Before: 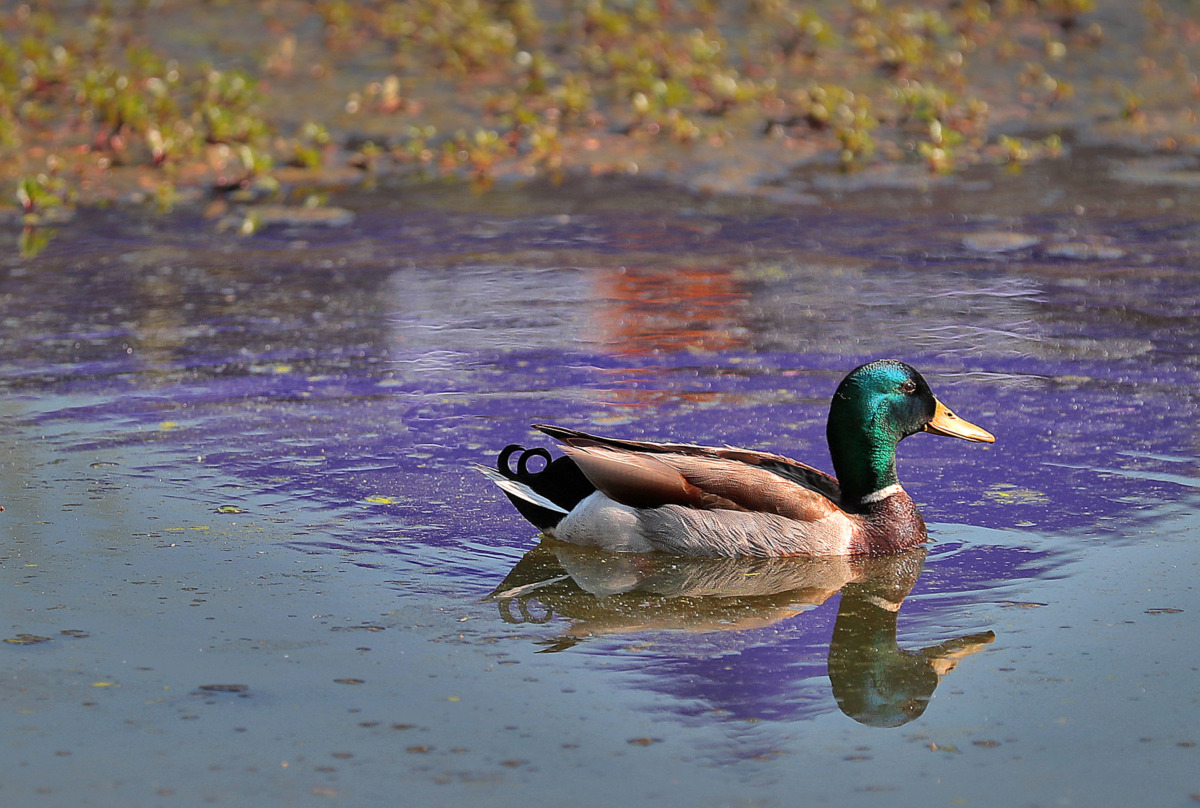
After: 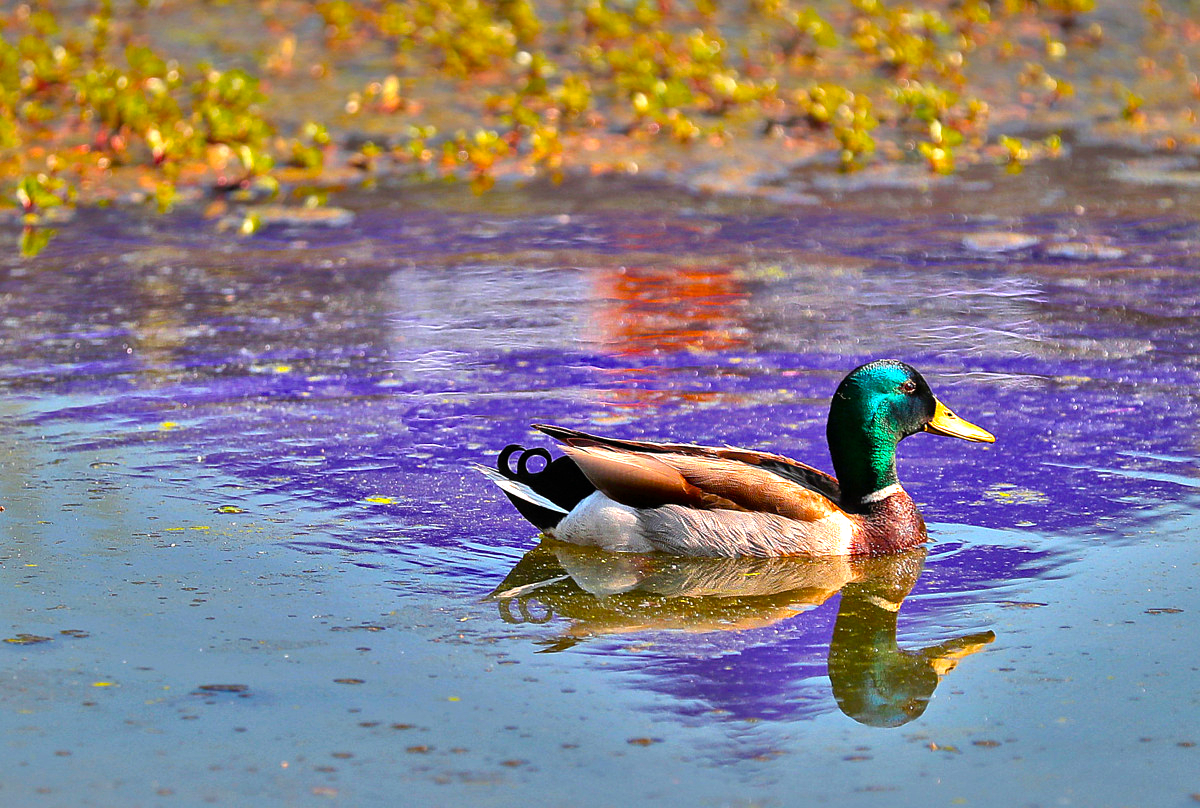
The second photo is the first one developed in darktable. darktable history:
exposure: exposure 0.131 EV, compensate highlight preservation false
tone equalizer: -8 EV 0.001 EV, -7 EV -0.004 EV, -6 EV 0.009 EV, -5 EV 0.032 EV, -4 EV 0.276 EV, -3 EV 0.644 EV, -2 EV 0.584 EV, -1 EV 0.187 EV, +0 EV 0.024 EV
color balance rgb: linear chroma grading › global chroma 9%, perceptual saturation grading › global saturation 36%, perceptual saturation grading › shadows 35%, perceptual brilliance grading › global brilliance 15%, perceptual brilliance grading › shadows -35%, global vibrance 15%
